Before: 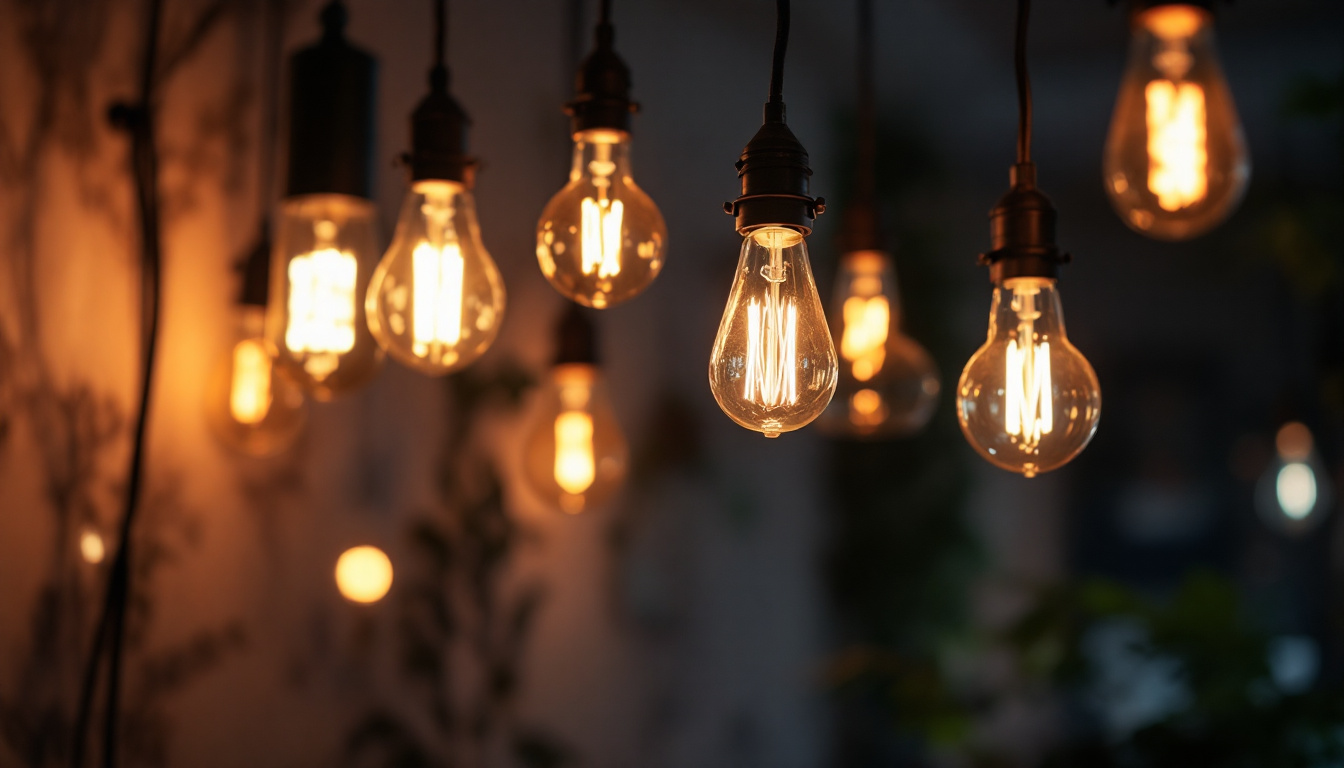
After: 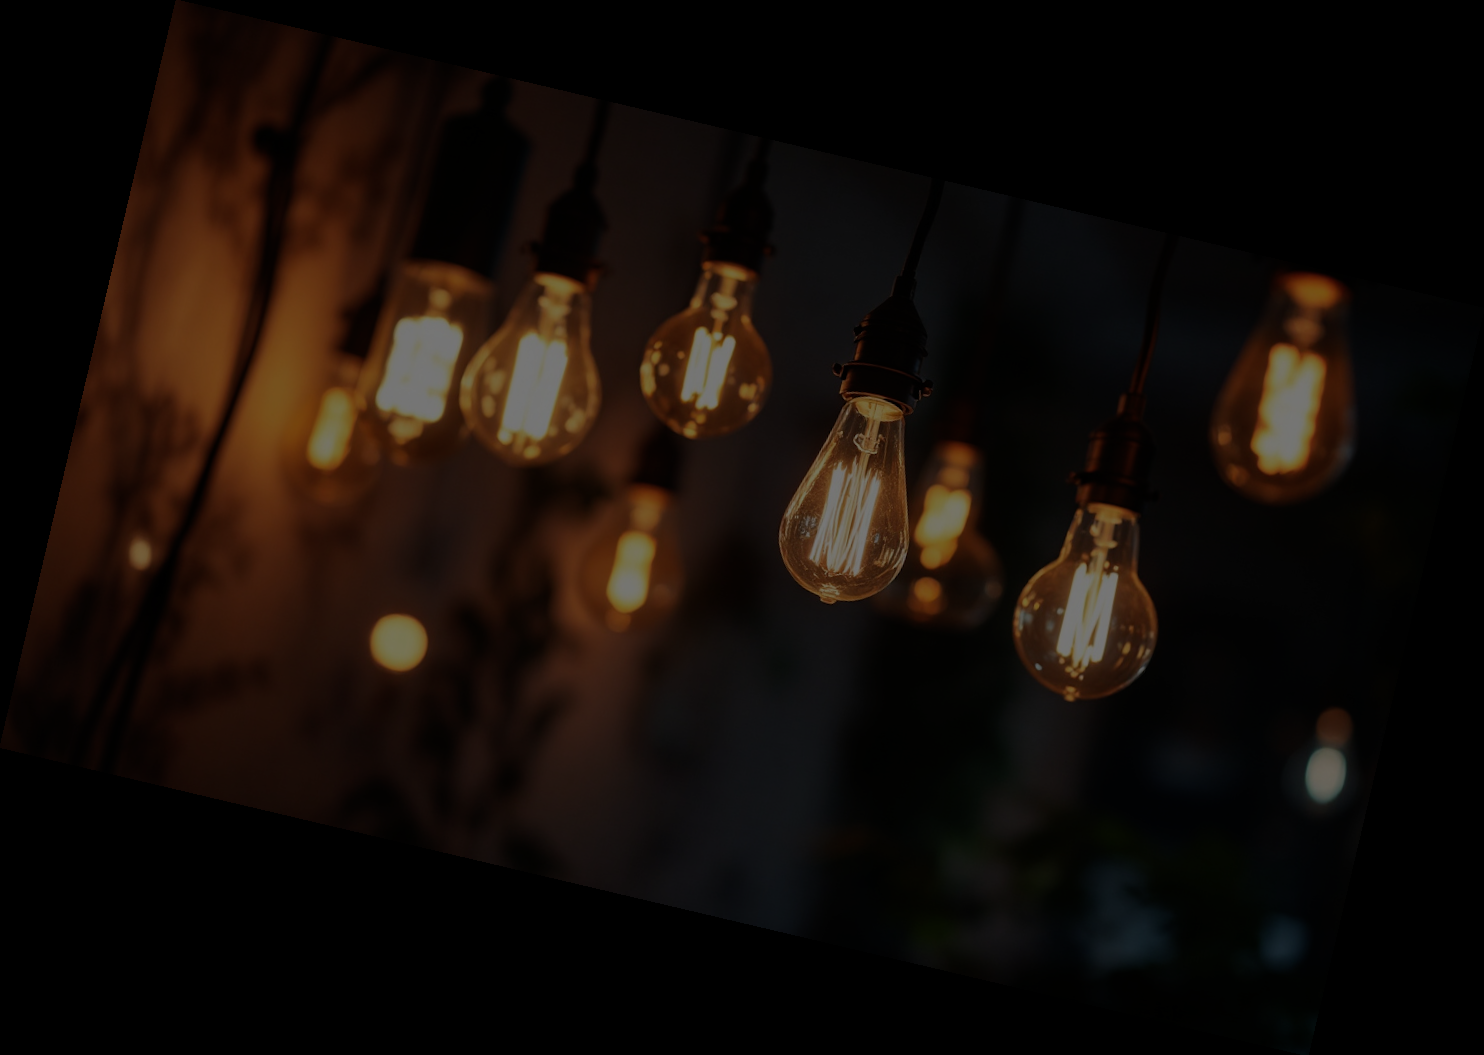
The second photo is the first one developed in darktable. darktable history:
rotate and perspective: rotation 13.27°, automatic cropping off
exposure: exposure -2.446 EV, compensate highlight preservation false
